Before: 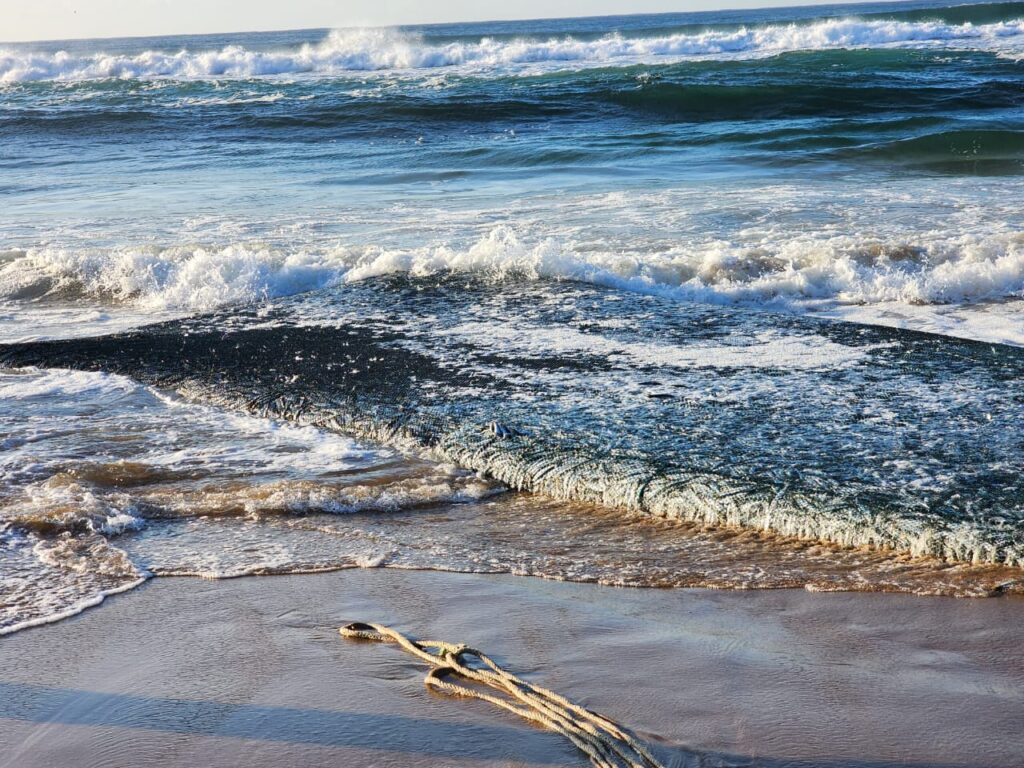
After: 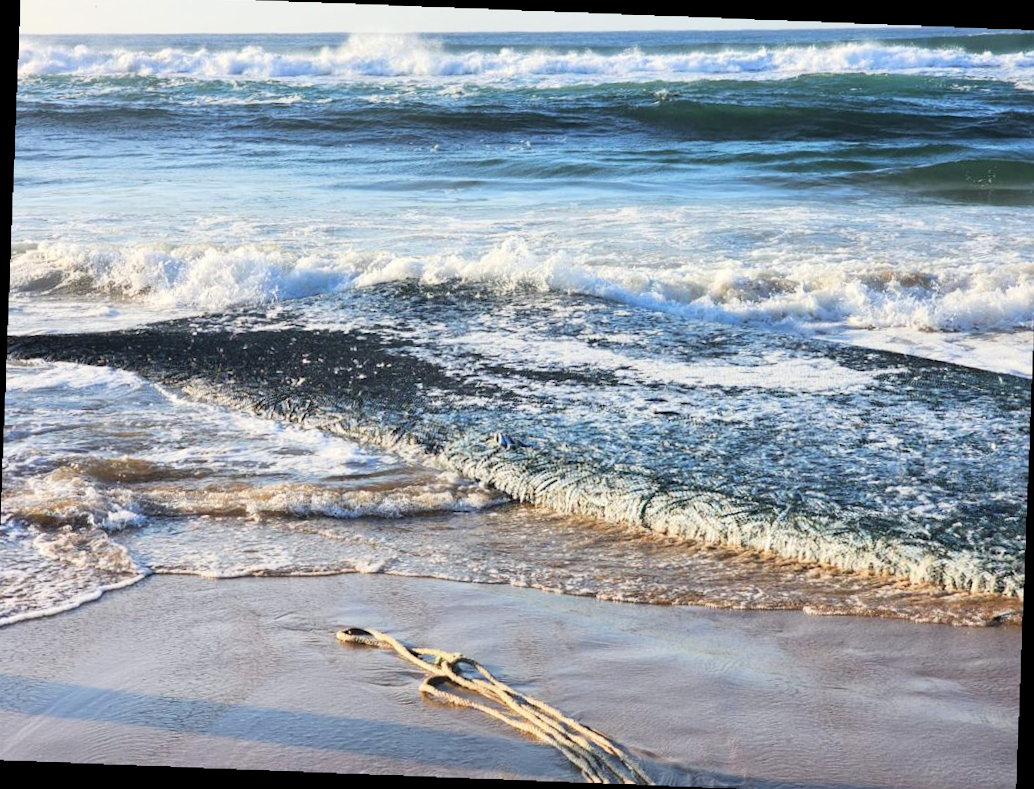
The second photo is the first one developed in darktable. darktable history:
rotate and perspective: rotation 1.72°, automatic cropping off
color balance: on, module defaults
contrast brightness saturation: contrast 0.14, brightness 0.21
crop and rotate: angle -0.5°
